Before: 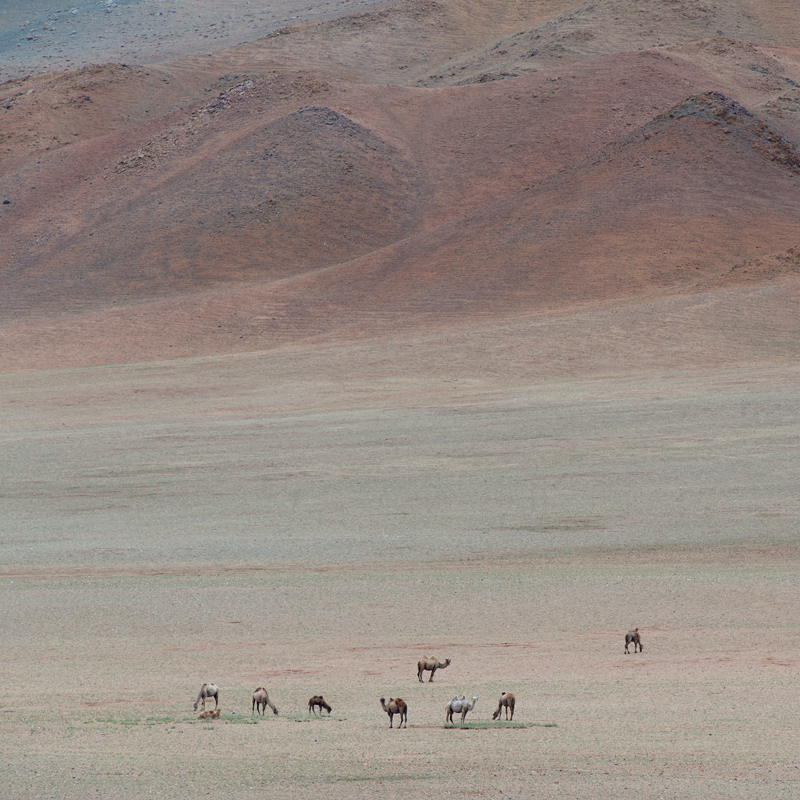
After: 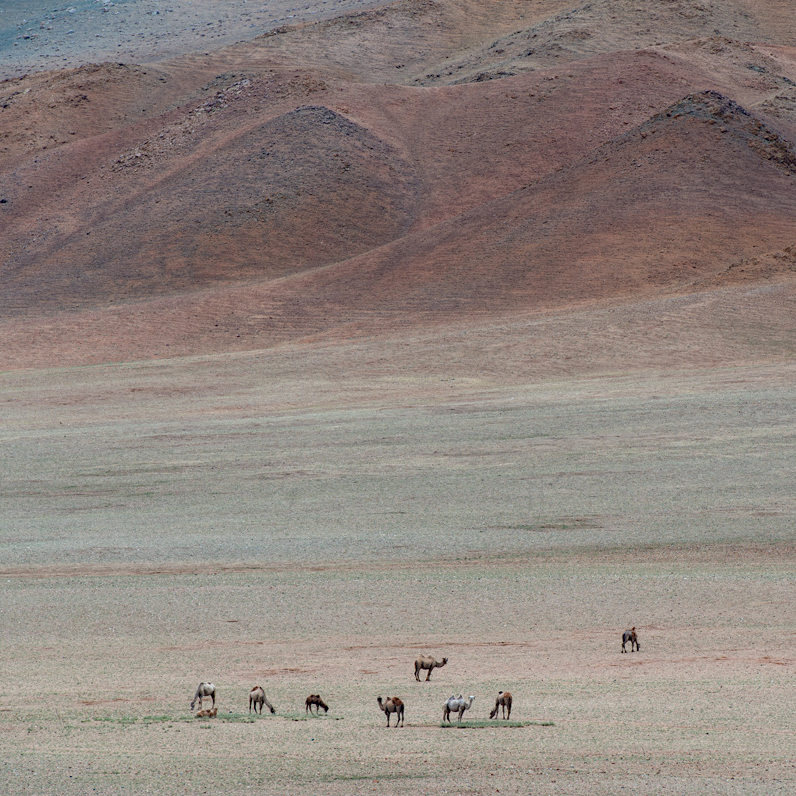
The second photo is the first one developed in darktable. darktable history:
crop and rotate: left 0.47%, top 0.156%, bottom 0.257%
local contrast: on, module defaults
haze removal: strength 0.287, distance 0.251, compatibility mode true, adaptive false
color zones: curves: ch0 [(0.25, 0.5) (0.428, 0.473) (0.75, 0.5)]; ch1 [(0.243, 0.479) (0.398, 0.452) (0.75, 0.5)]
